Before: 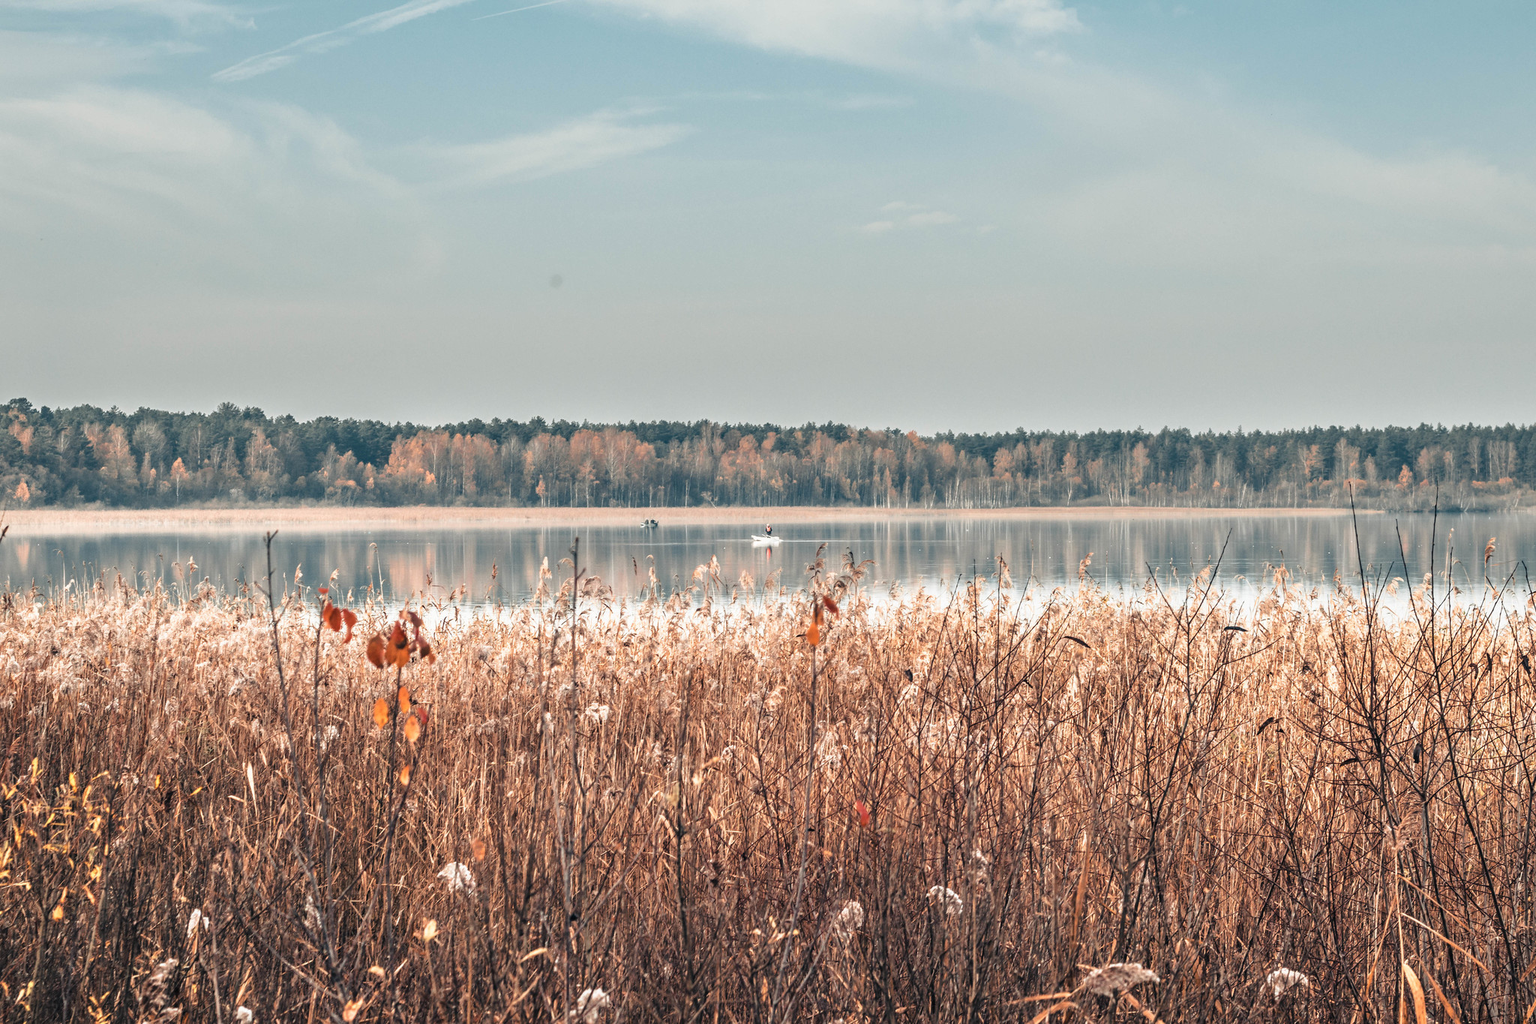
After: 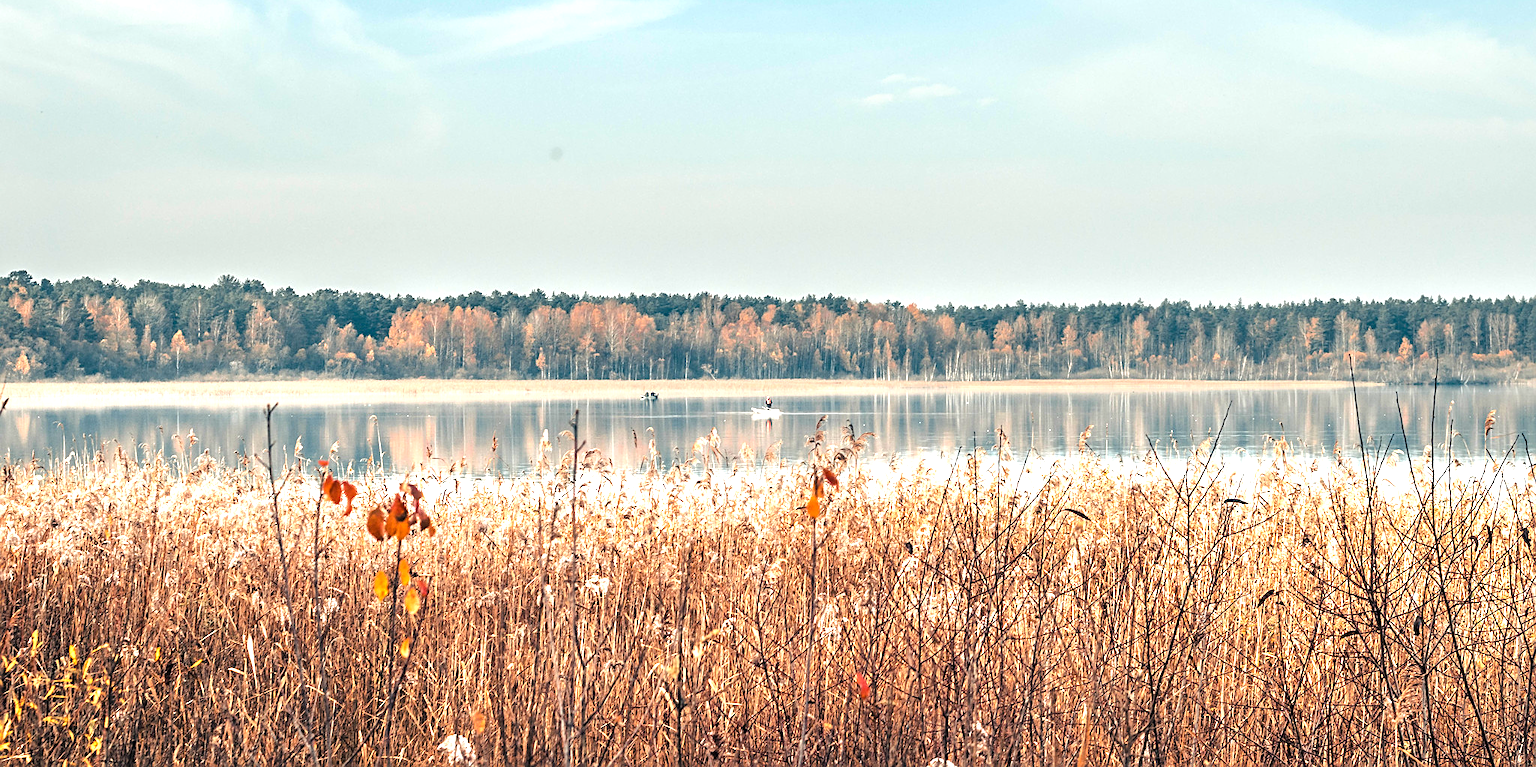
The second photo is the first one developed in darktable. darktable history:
crop and rotate: top 12.51%, bottom 12.51%
sharpen: on, module defaults
color balance rgb: shadows lift › luminance -10.356%, linear chroma grading › global chroma 14.603%, perceptual saturation grading › global saturation 0.228%, global vibrance 32.91%
tone equalizer: -8 EV -0.72 EV, -7 EV -0.734 EV, -6 EV -0.576 EV, -5 EV -0.413 EV, -3 EV 0.395 EV, -2 EV 0.6 EV, -1 EV 0.699 EV, +0 EV 0.742 EV, mask exposure compensation -0.491 EV
